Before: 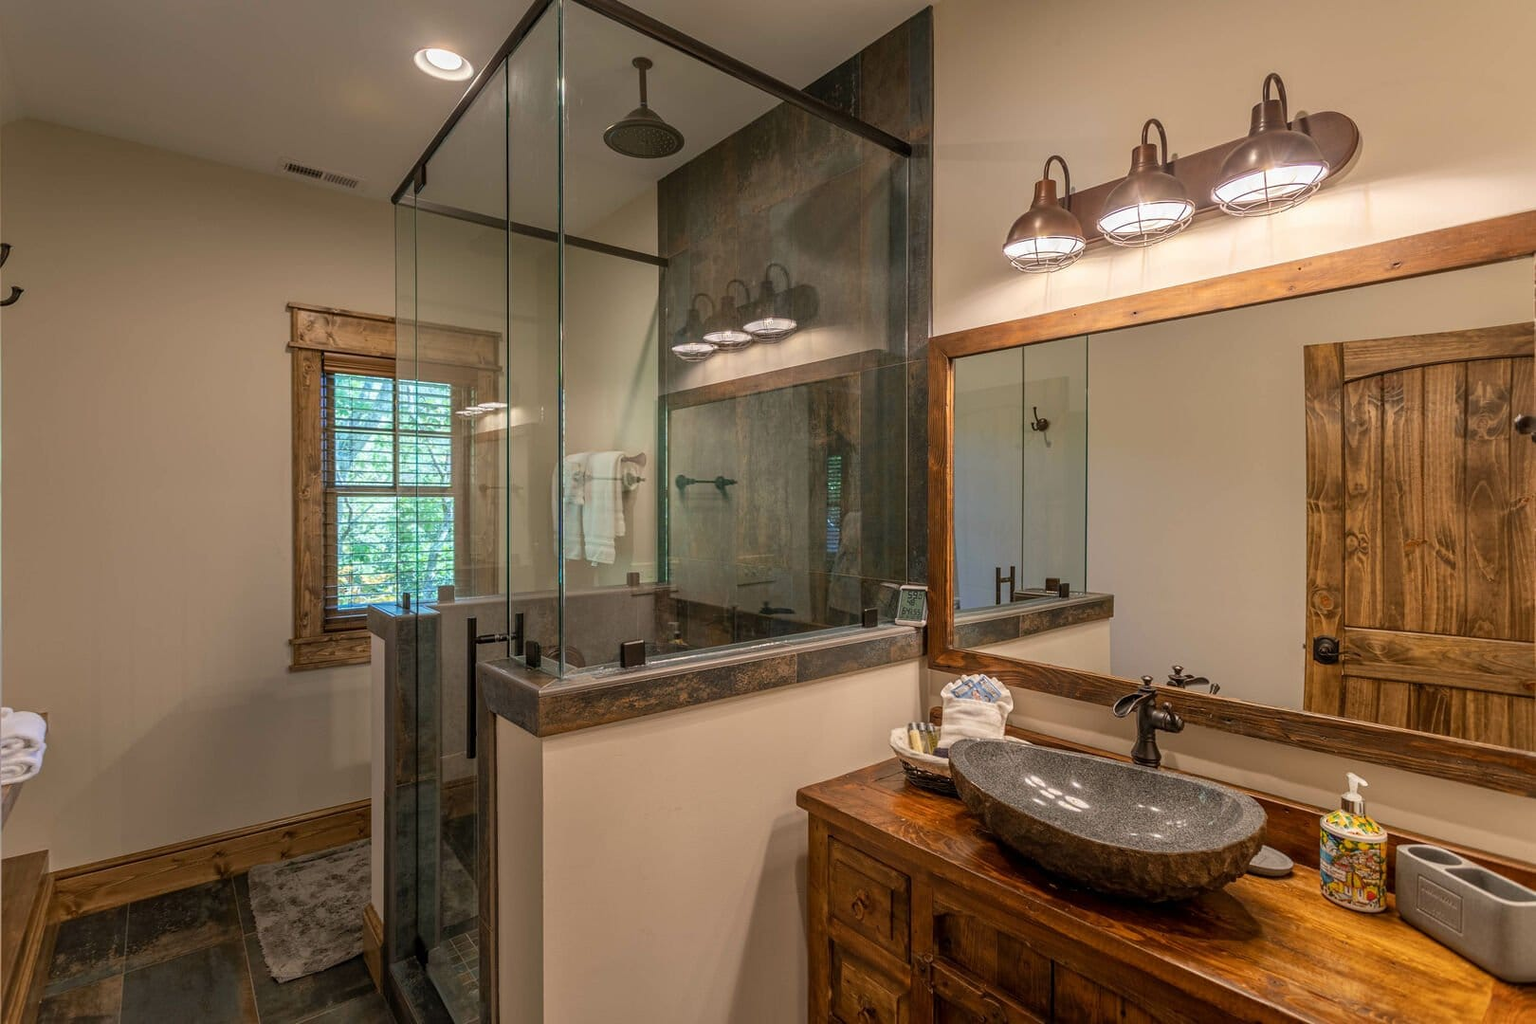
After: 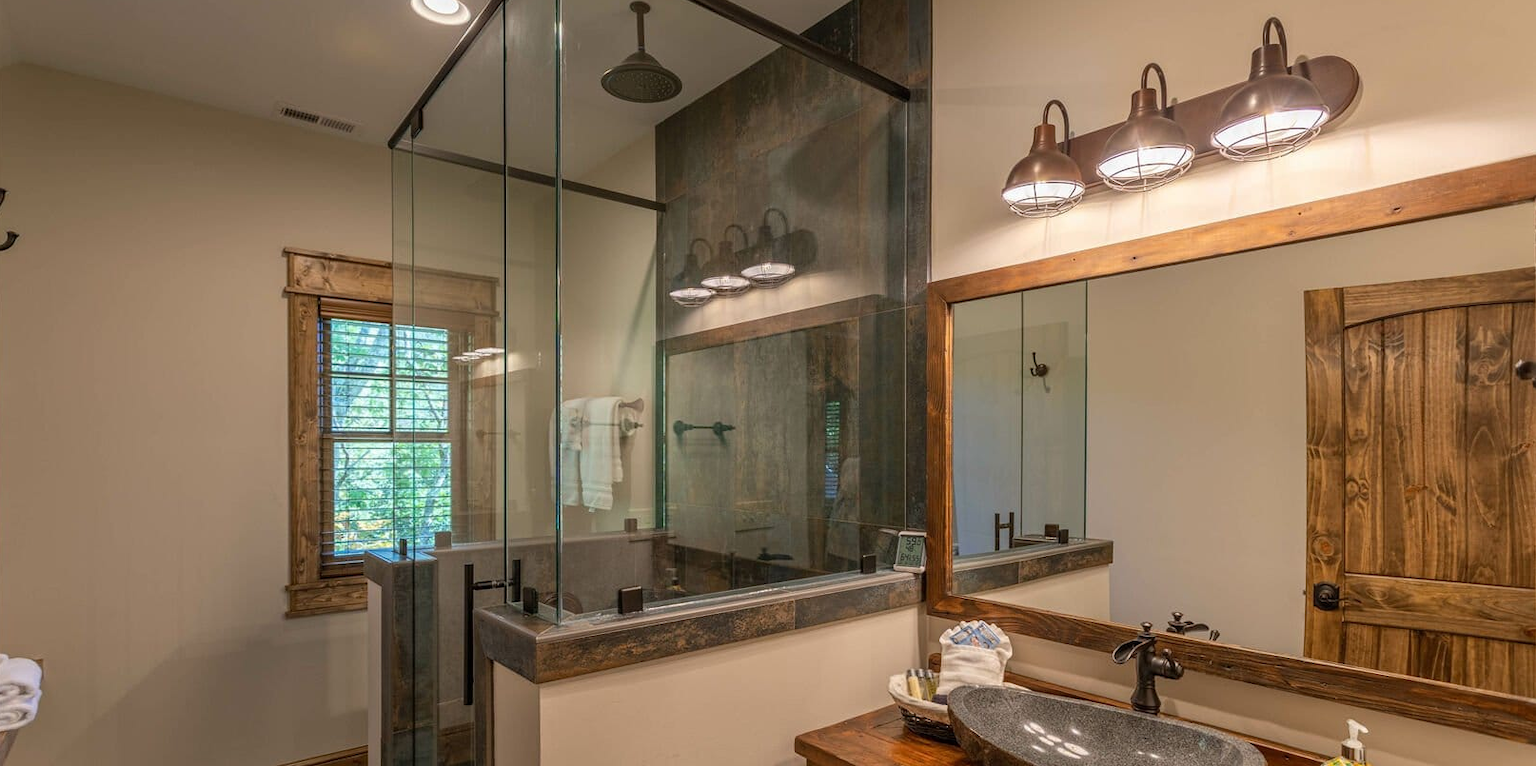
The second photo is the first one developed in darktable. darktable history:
color correction: highlights b* 0.01, saturation 1.07
crop: left 0.327%, top 5.548%, bottom 19.875%
contrast brightness saturation: saturation -0.066
